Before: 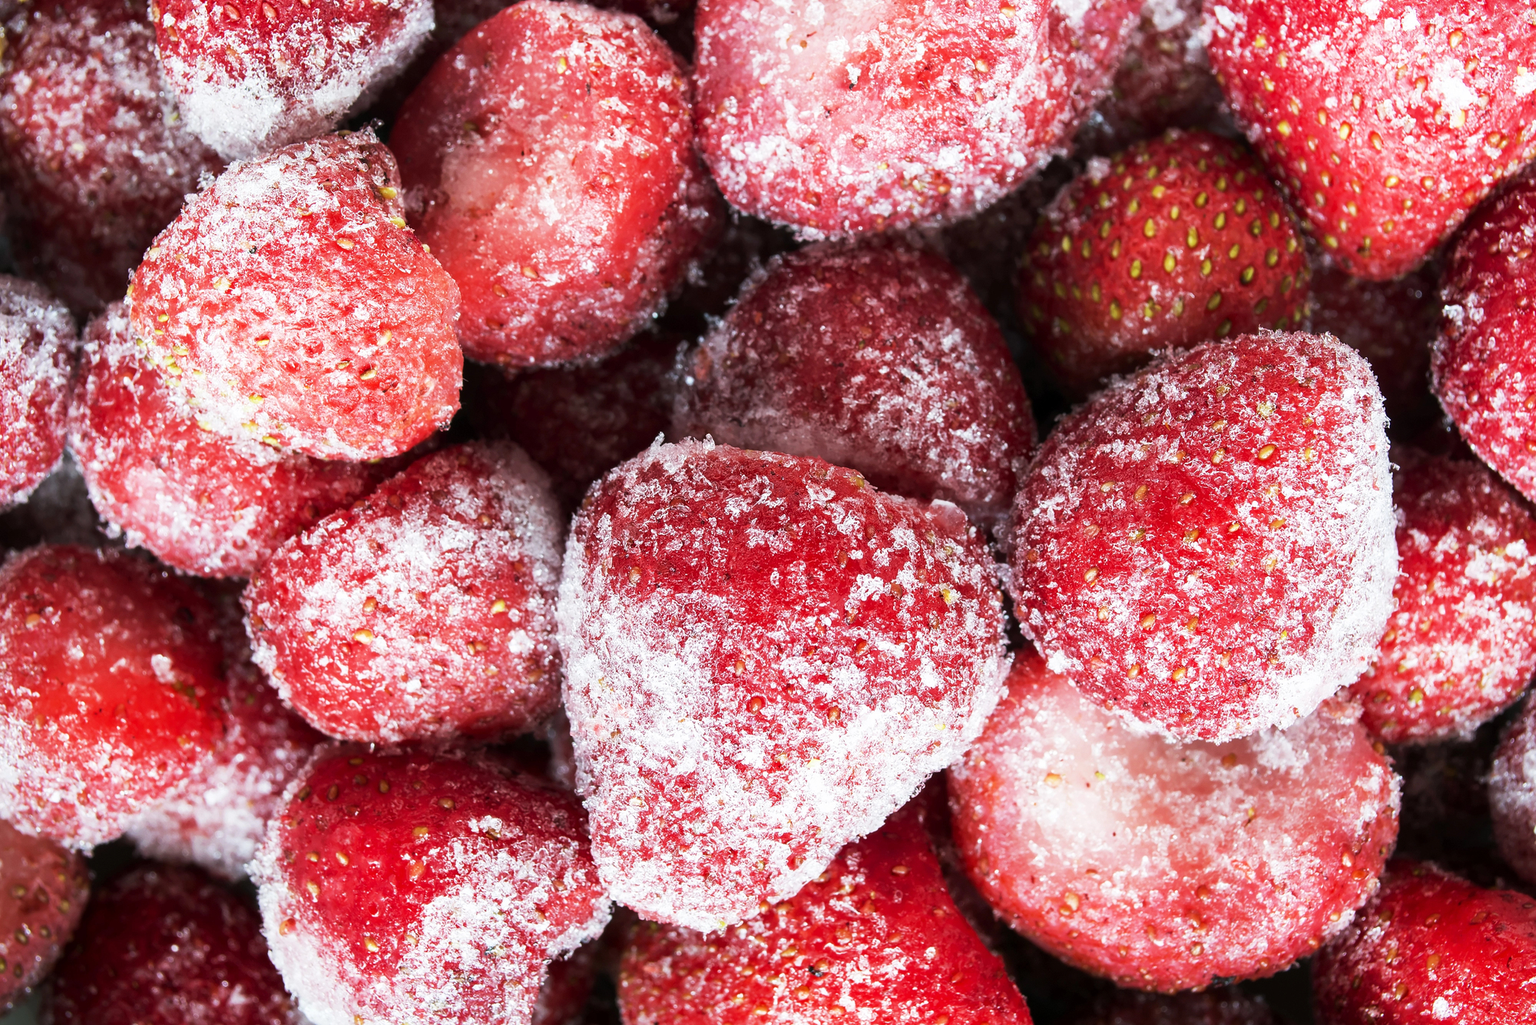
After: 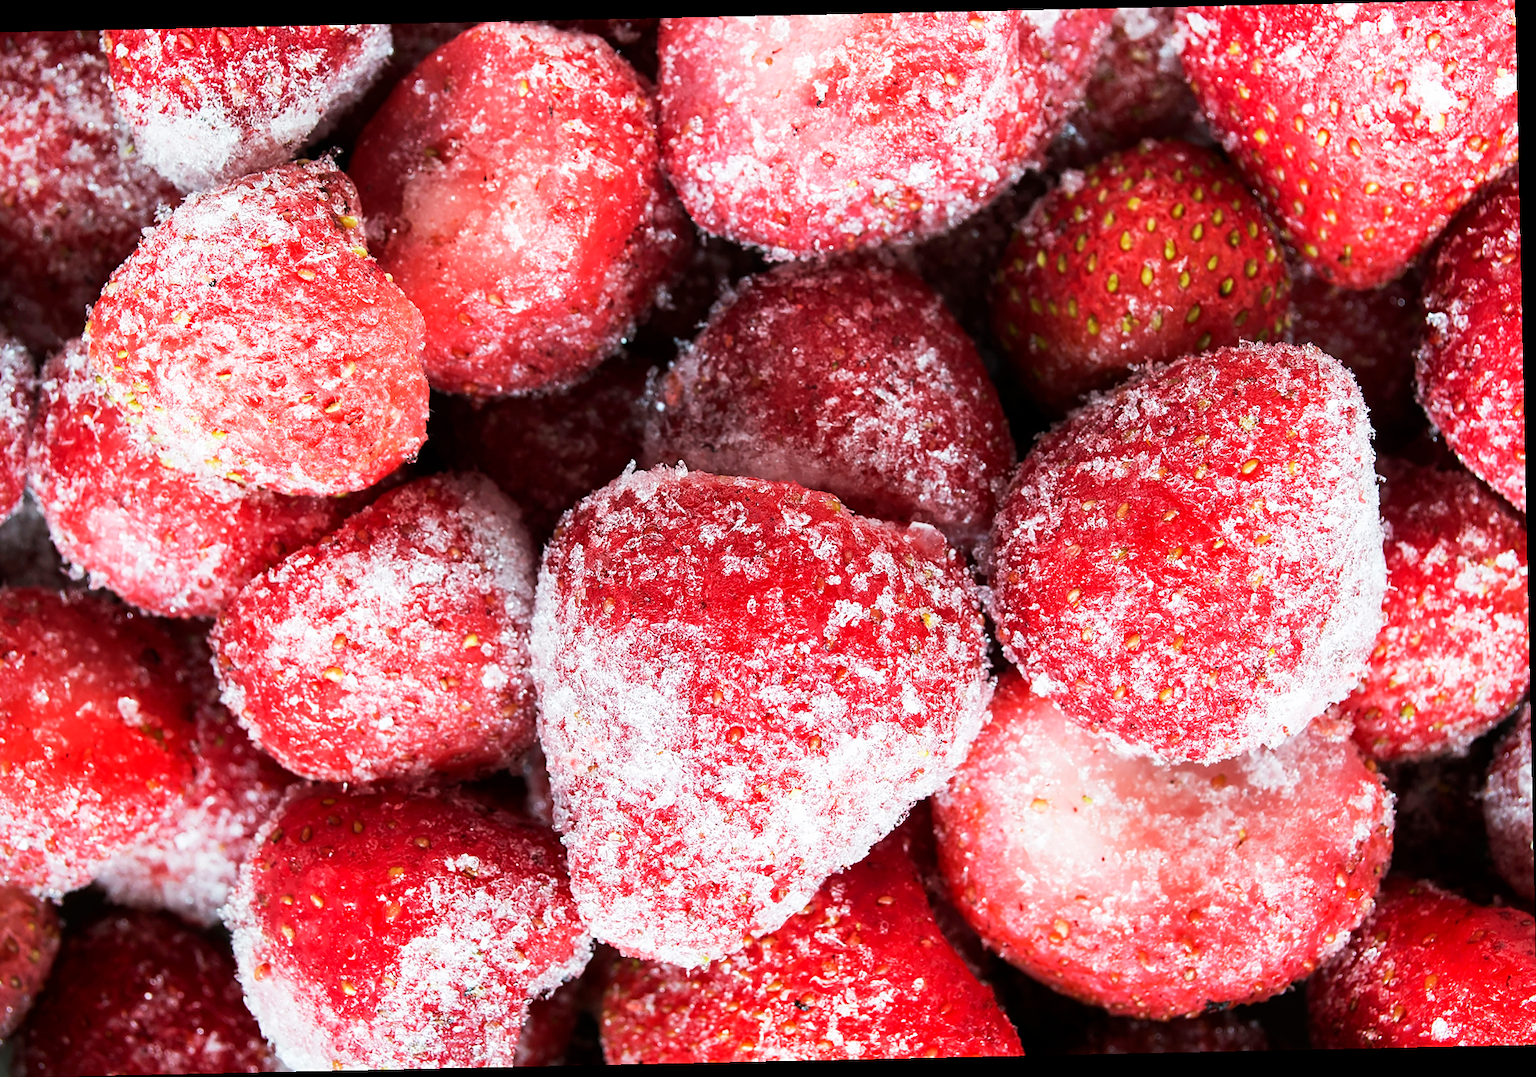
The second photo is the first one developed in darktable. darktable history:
sharpen: amount 0.2
rotate and perspective: rotation -1.24°, automatic cropping off
crop and rotate: left 3.238%
